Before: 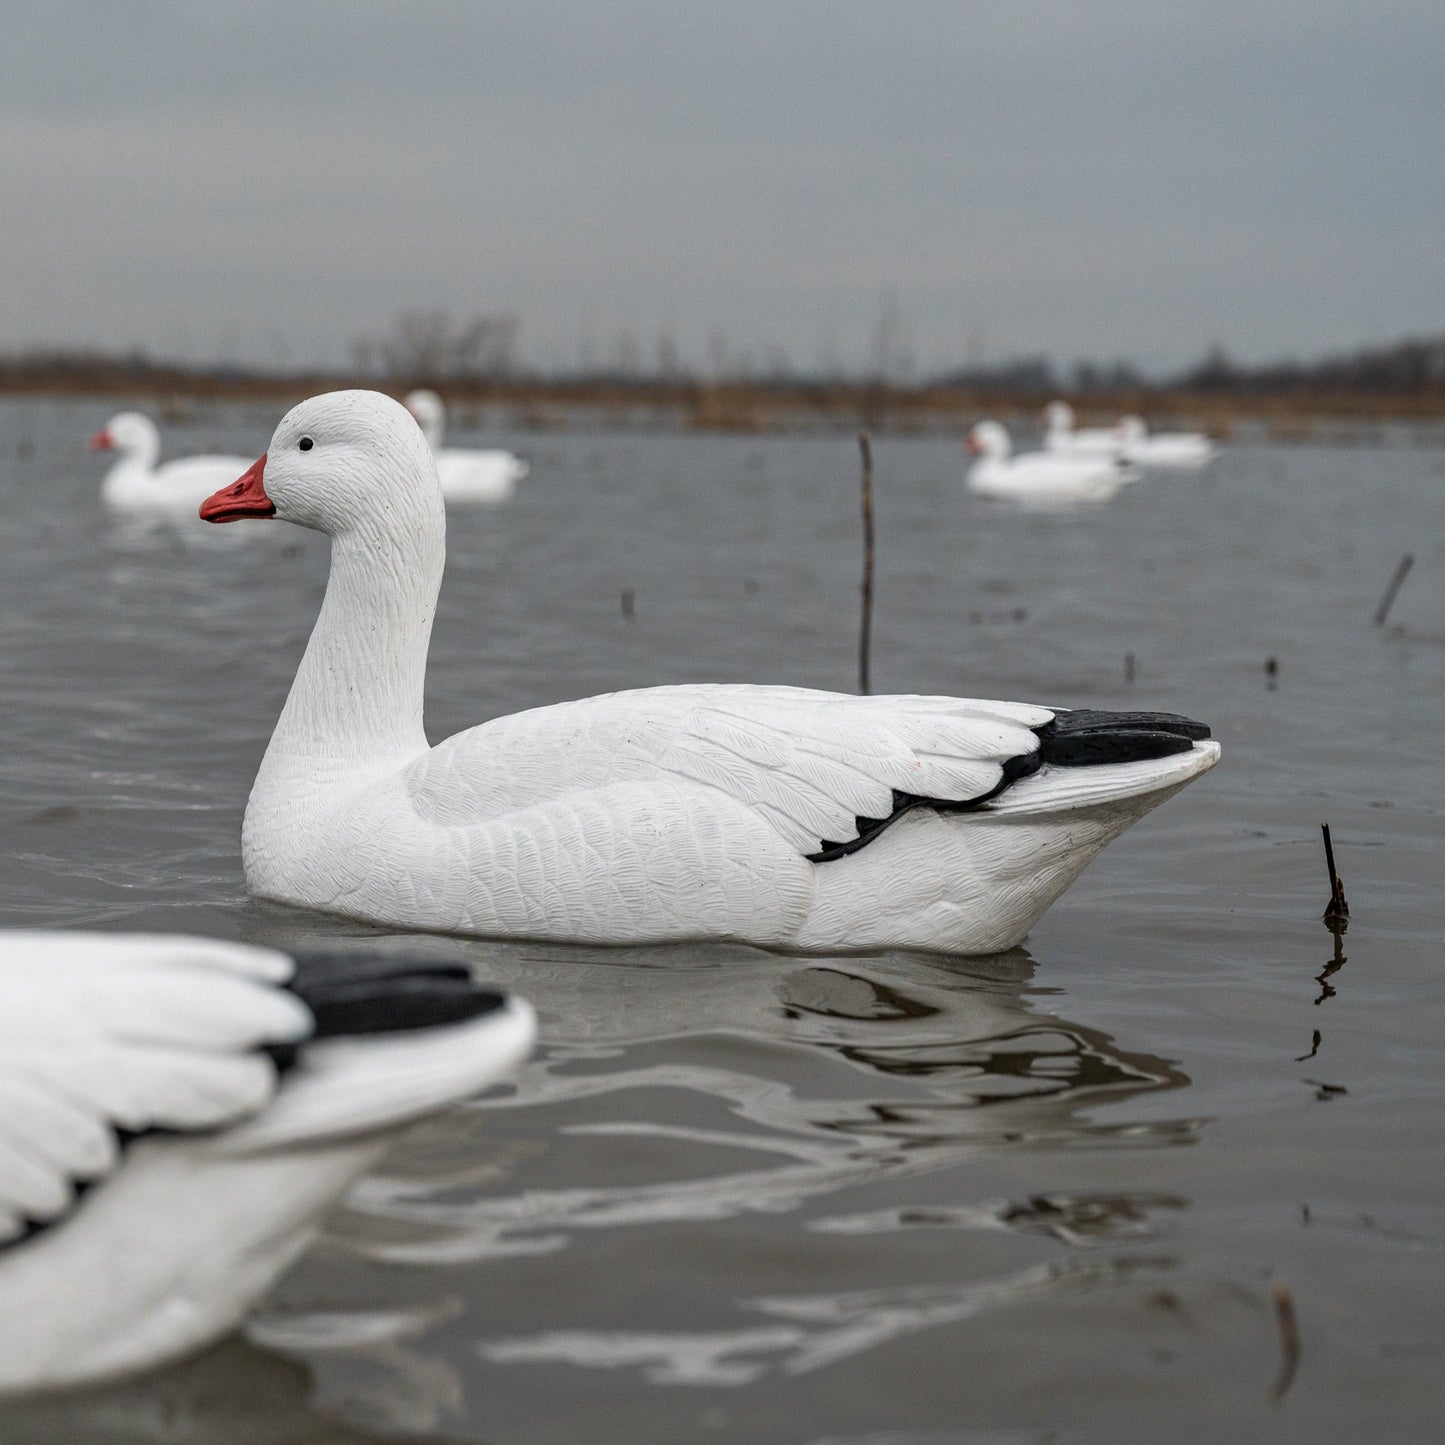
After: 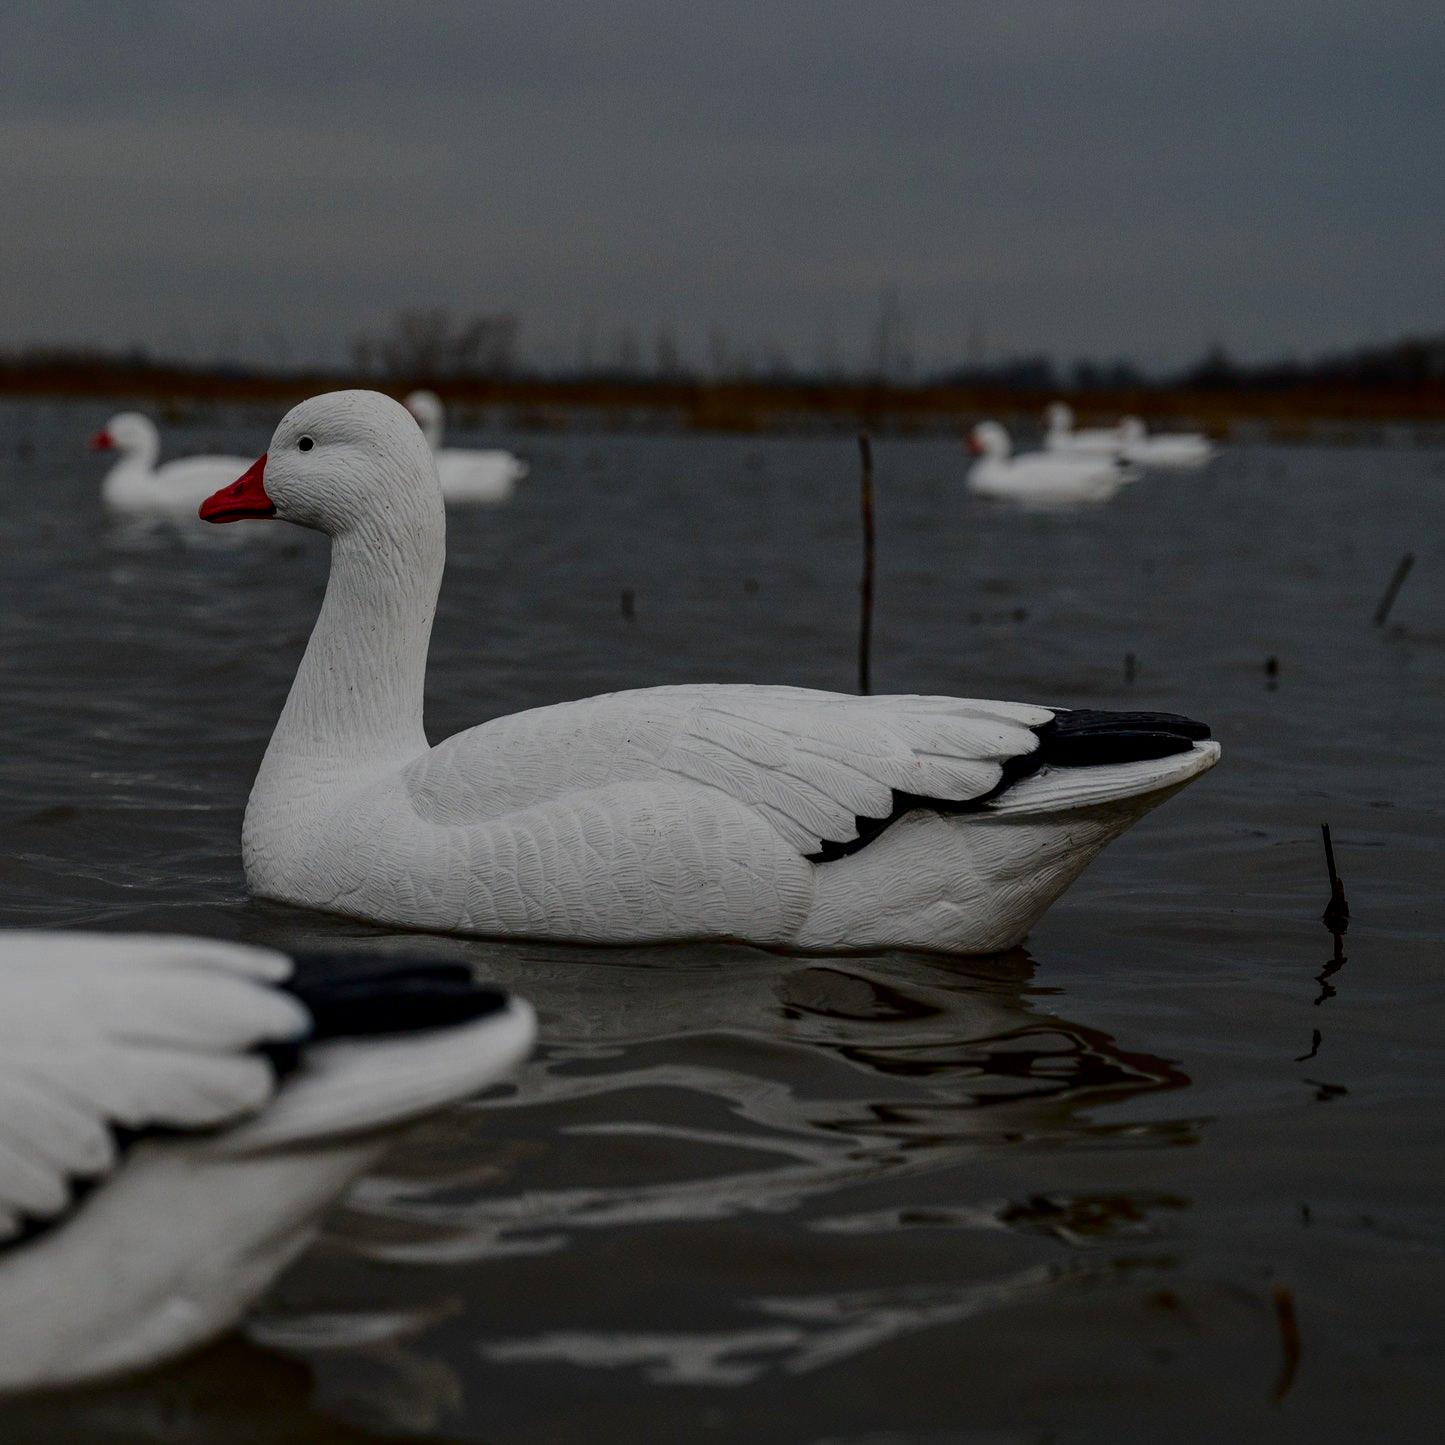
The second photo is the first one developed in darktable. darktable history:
contrast brightness saturation: contrast 0.093, brightness -0.603, saturation 0.166
filmic rgb: black relative exposure -8.37 EV, white relative exposure 4.69 EV, threshold 5.95 EV, hardness 3.8, enable highlight reconstruction true
